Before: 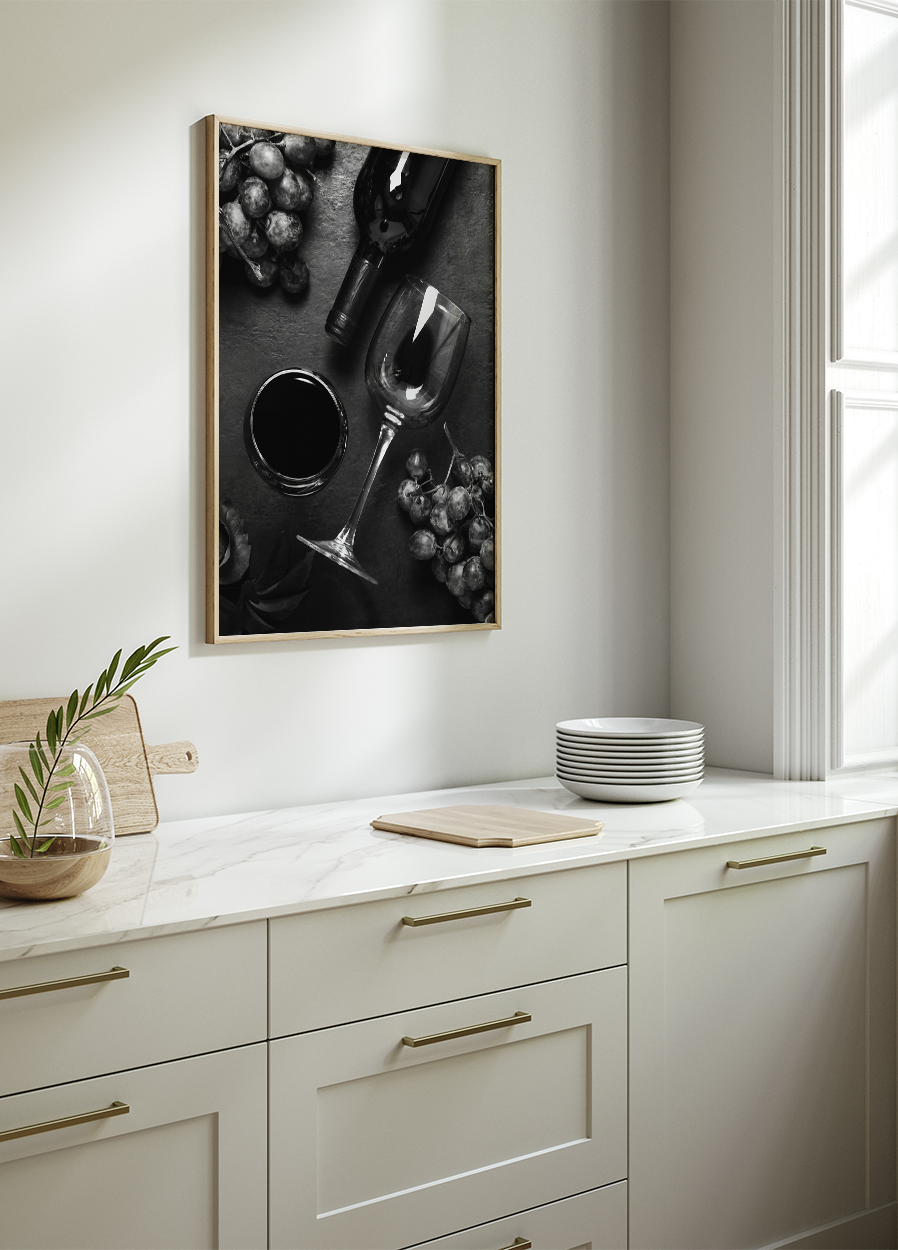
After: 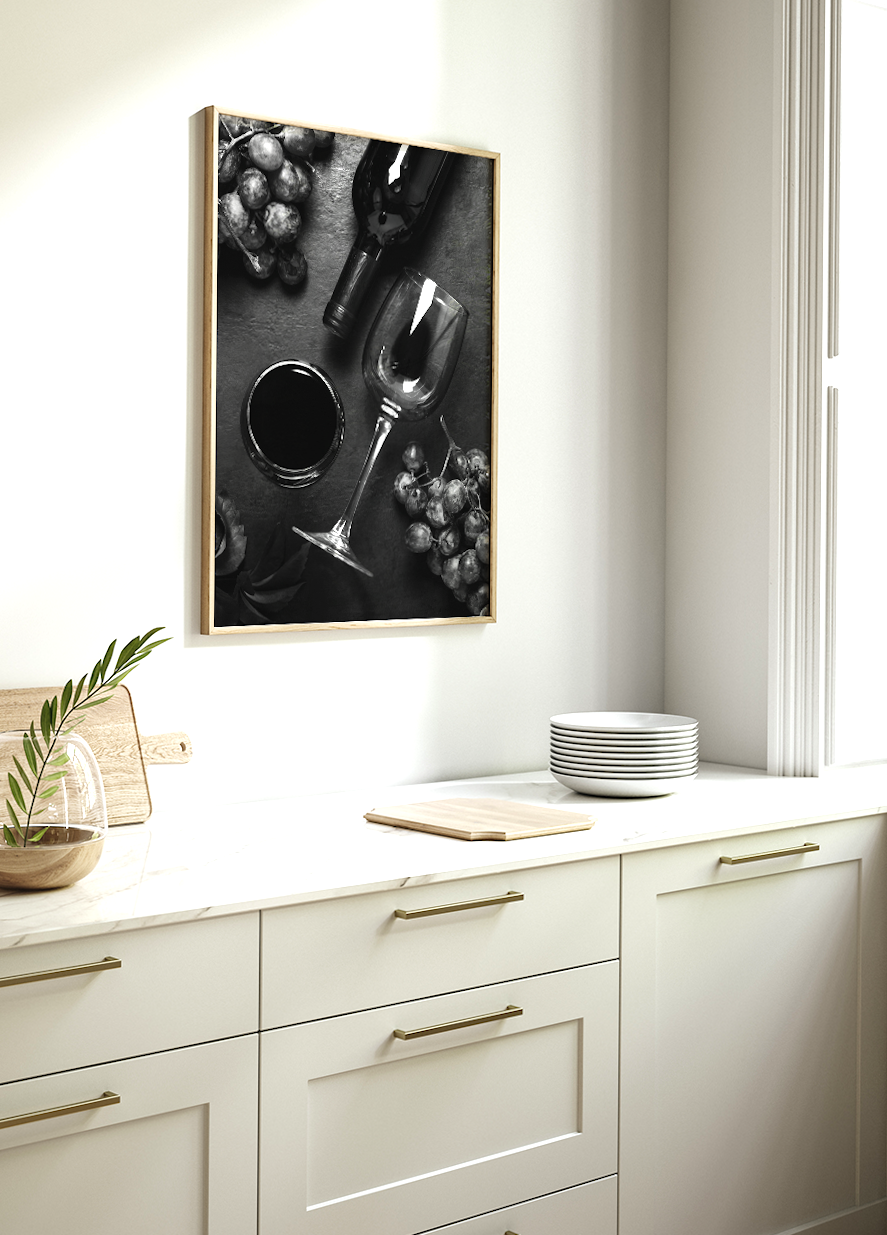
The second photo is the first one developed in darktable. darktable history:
crop and rotate: angle -0.5°
exposure: exposure 0.64 EV, compensate highlight preservation false
